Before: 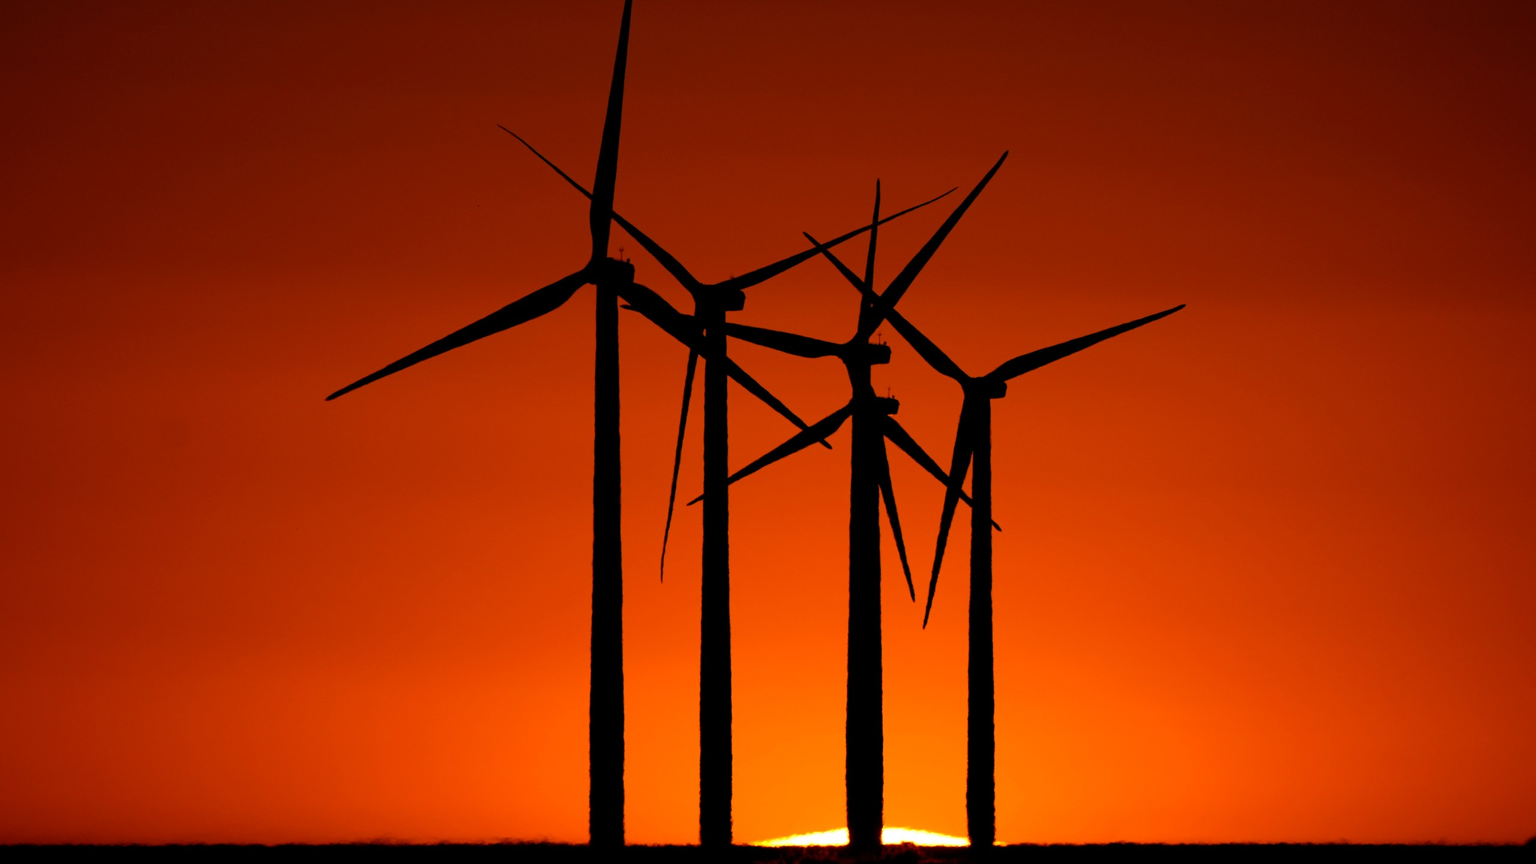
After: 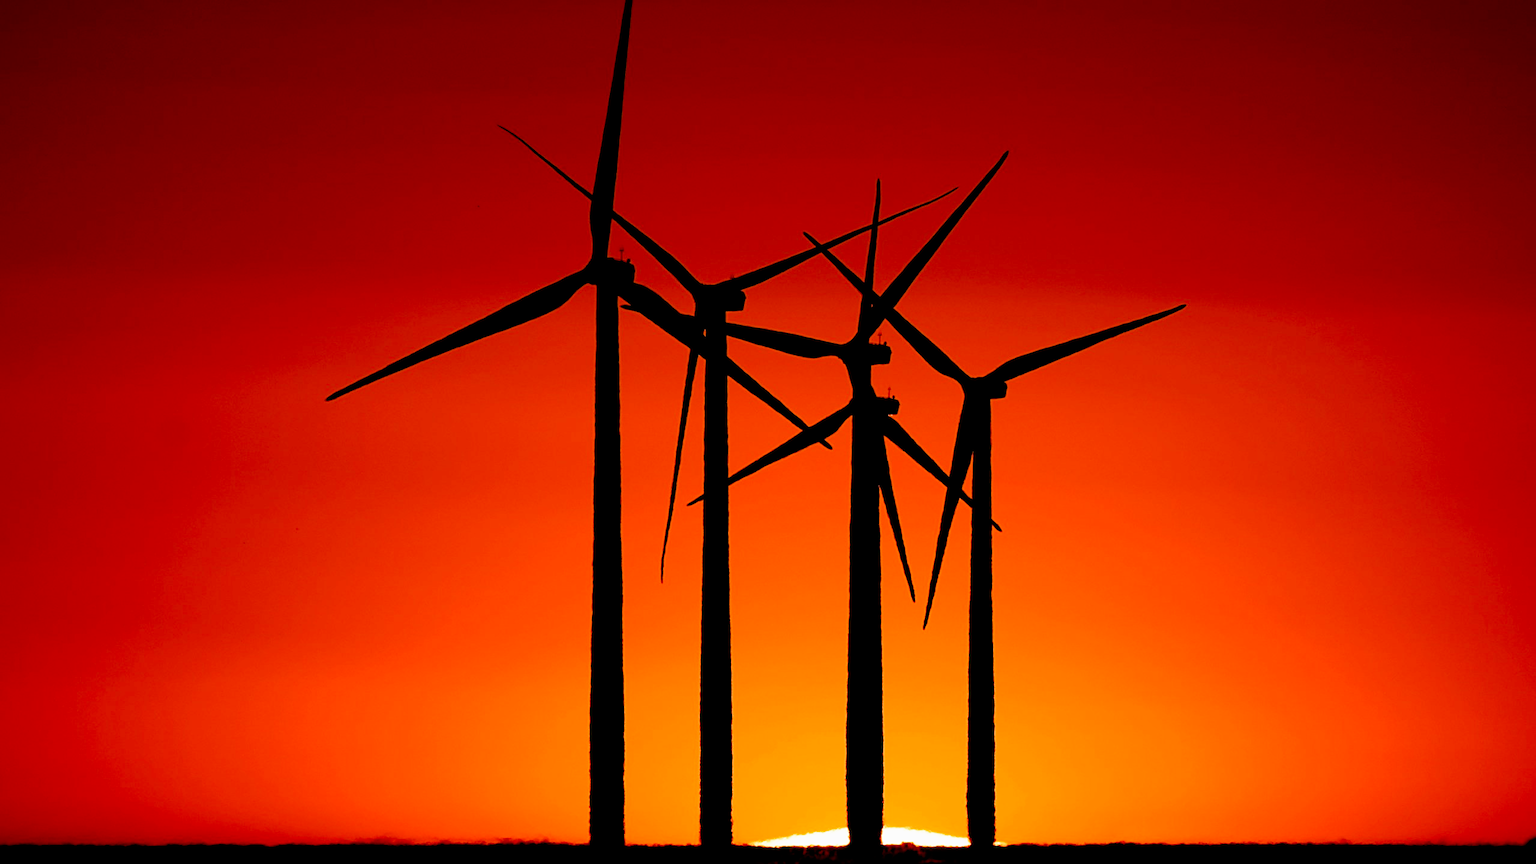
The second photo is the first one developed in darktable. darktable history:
sharpen: on, module defaults
filmic rgb: middle gray luminance 12.74%, black relative exposure -10.13 EV, white relative exposure 3.47 EV, threshold 6 EV, target black luminance 0%, hardness 5.74, latitude 44.69%, contrast 1.221, highlights saturation mix 5%, shadows ↔ highlights balance 26.78%, add noise in highlights 0, preserve chrominance no, color science v3 (2019), use custom middle-gray values true, iterations of high-quality reconstruction 0, contrast in highlights soft, enable highlight reconstruction true
